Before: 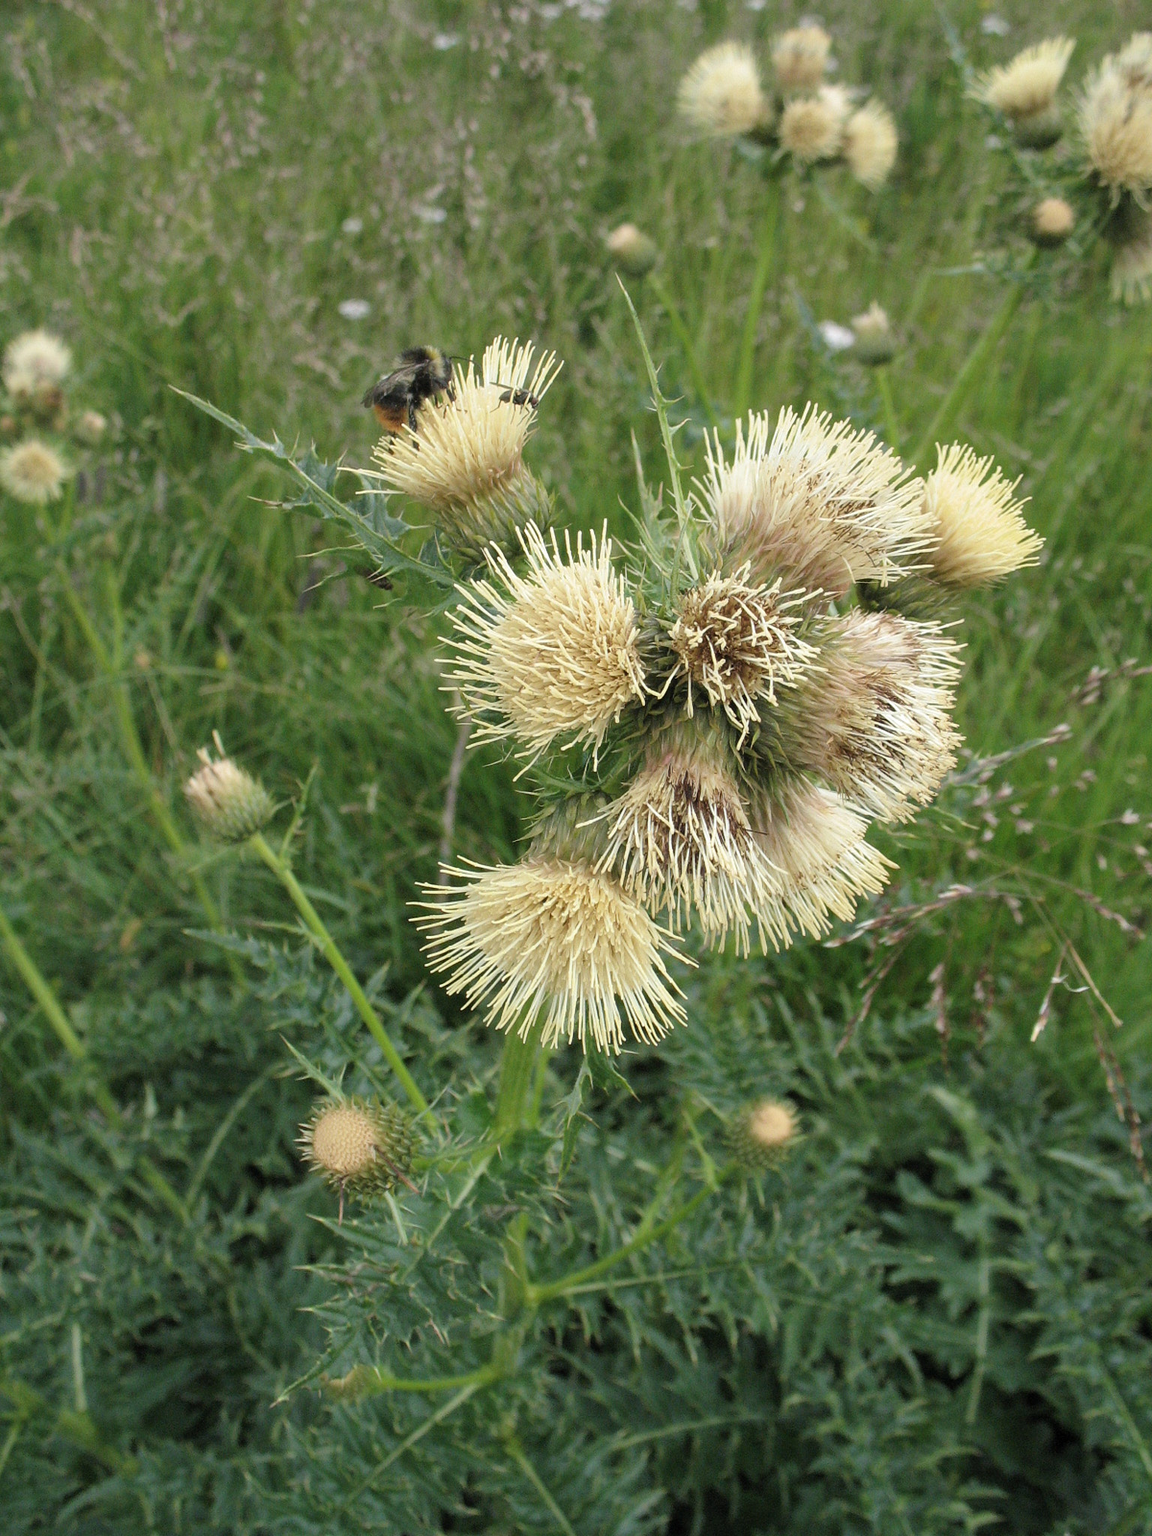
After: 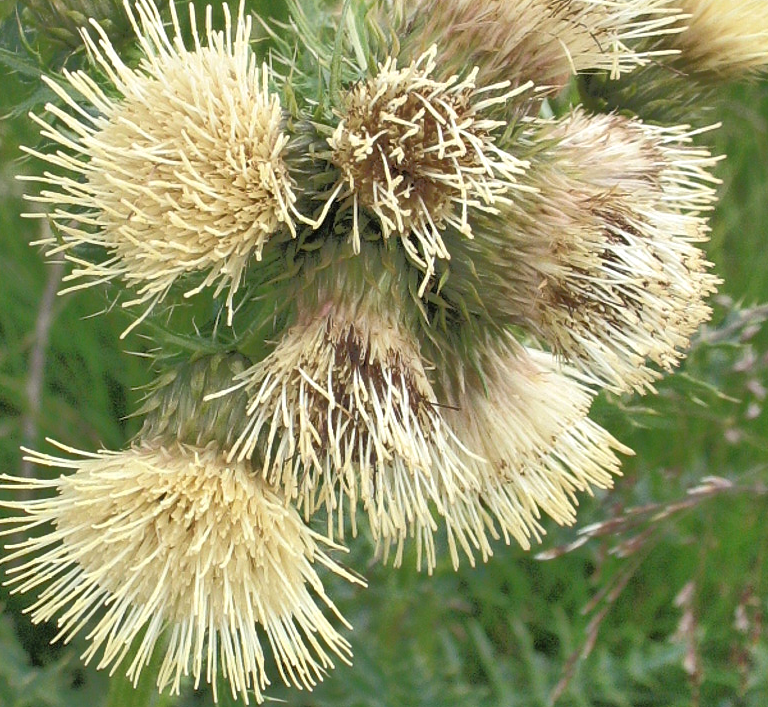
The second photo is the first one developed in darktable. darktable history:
tone equalizer: -8 EV -0.499 EV, -7 EV -0.338 EV, -6 EV -0.11 EV, -5 EV 0.381 EV, -4 EV 0.975 EV, -3 EV 0.805 EV, -2 EV -0.006 EV, -1 EV 0.126 EV, +0 EV -0.006 EV
crop: left 36.772%, top 34.332%, right 13.163%, bottom 31.137%
